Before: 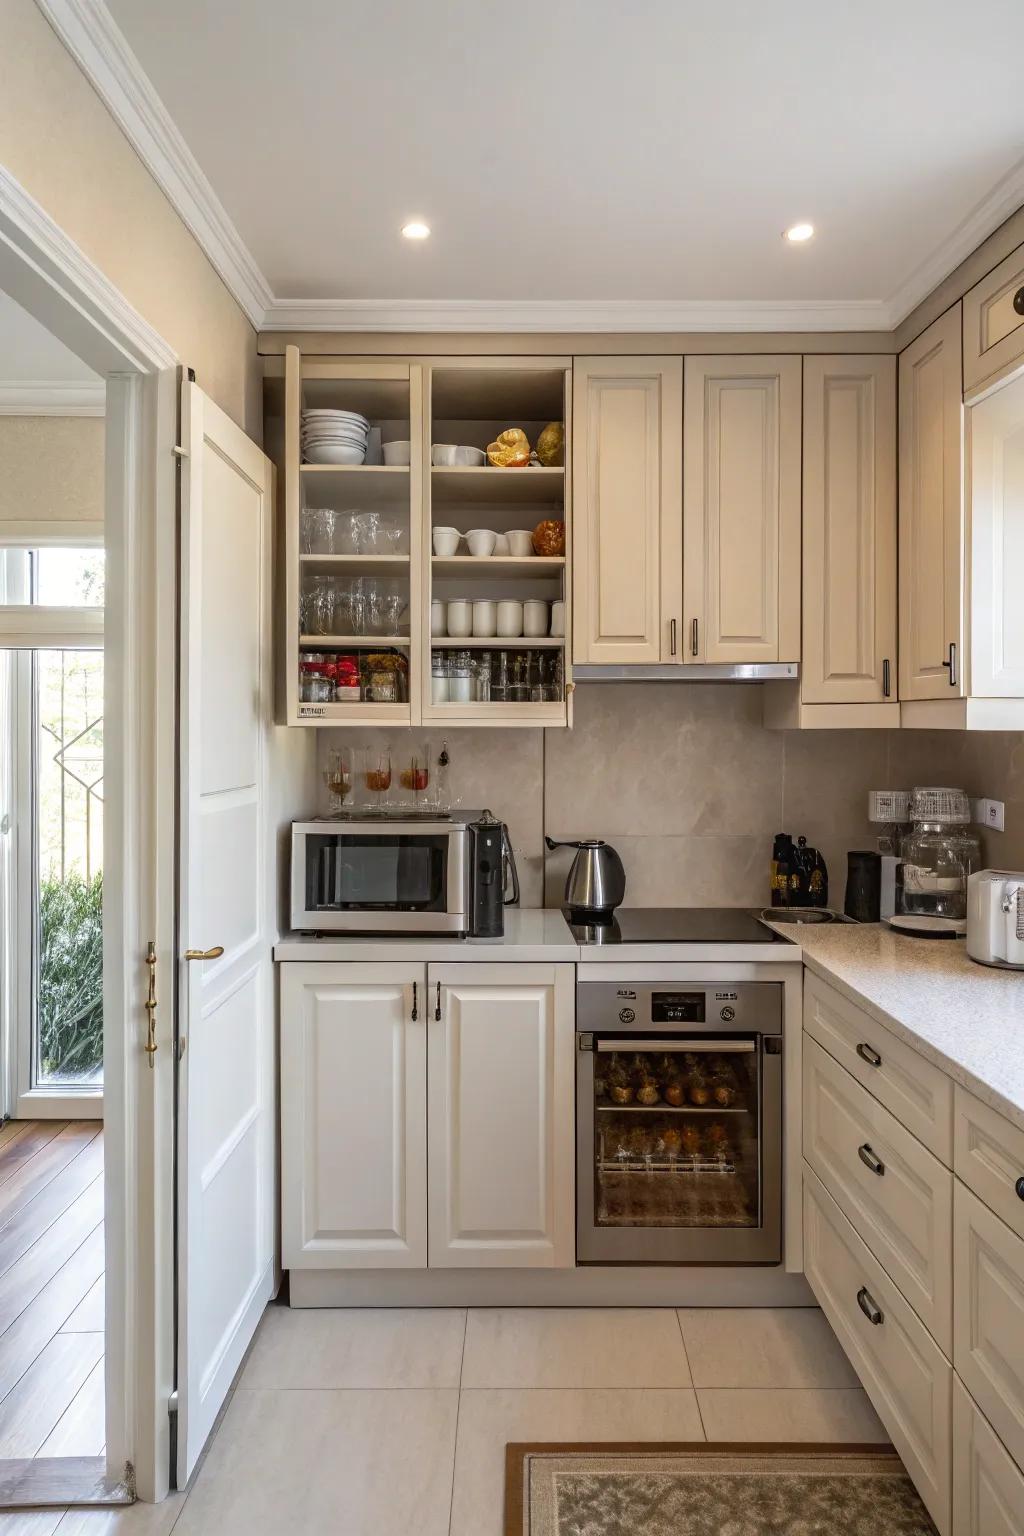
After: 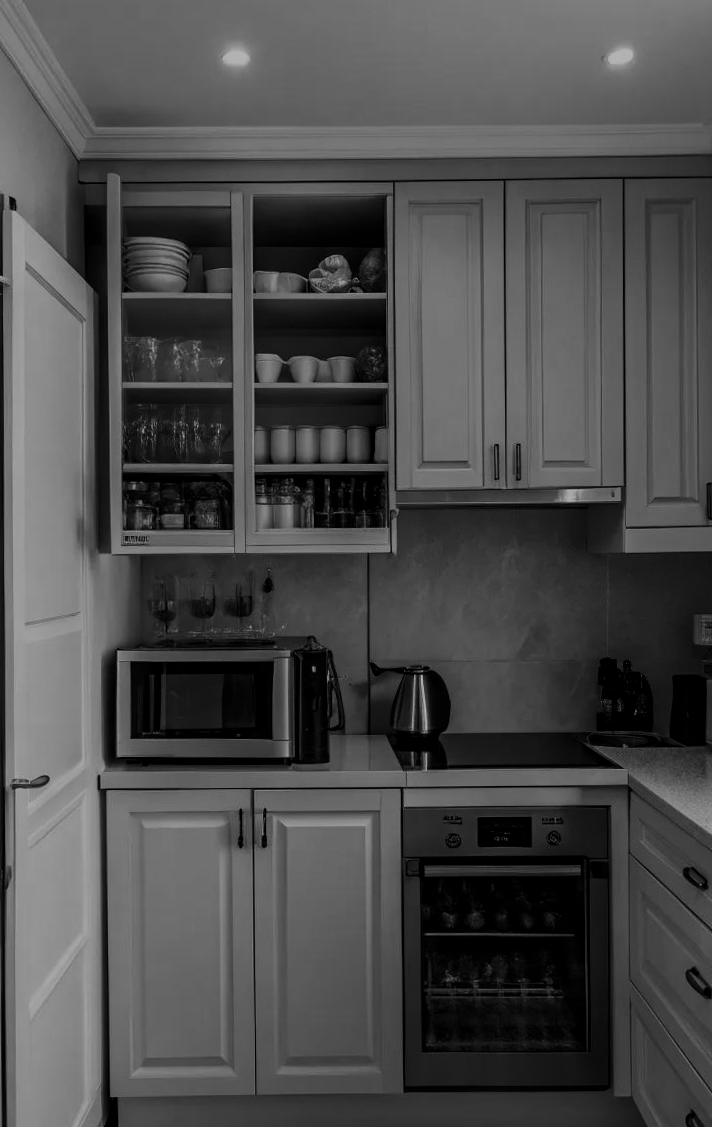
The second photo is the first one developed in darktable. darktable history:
crop and rotate: left 17.046%, top 10.659%, right 12.989%, bottom 14.553%
rotate and perspective: rotation -0.45°, automatic cropping original format, crop left 0.008, crop right 0.992, crop top 0.012, crop bottom 0.988
contrast brightness saturation: contrast -0.03, brightness -0.59, saturation -1
filmic rgb: white relative exposure 3.9 EV, hardness 4.26
